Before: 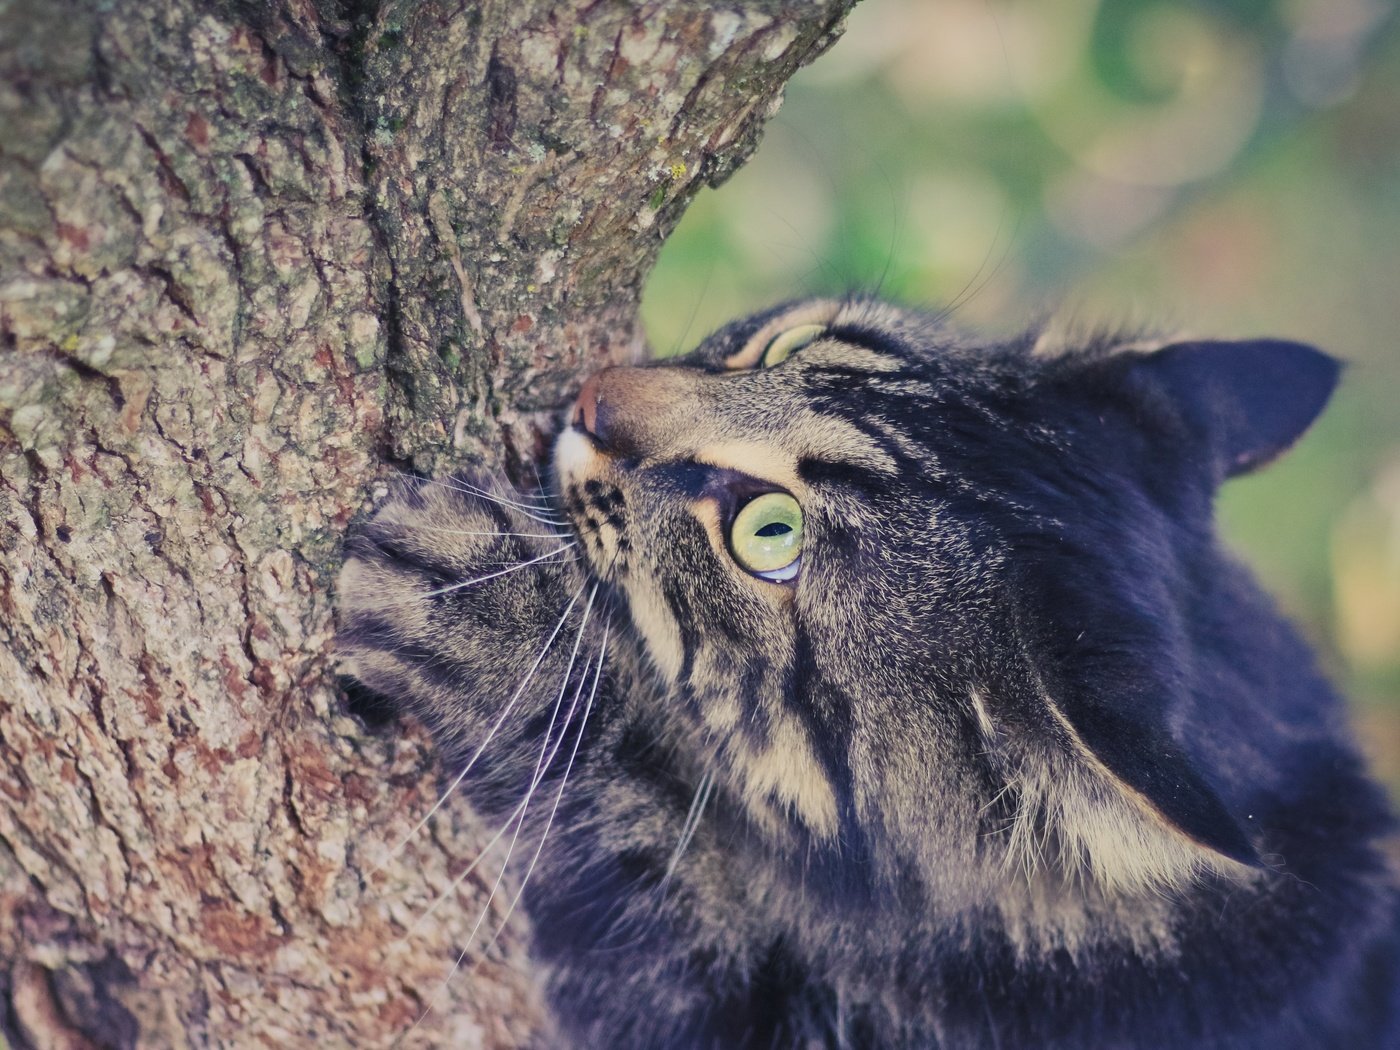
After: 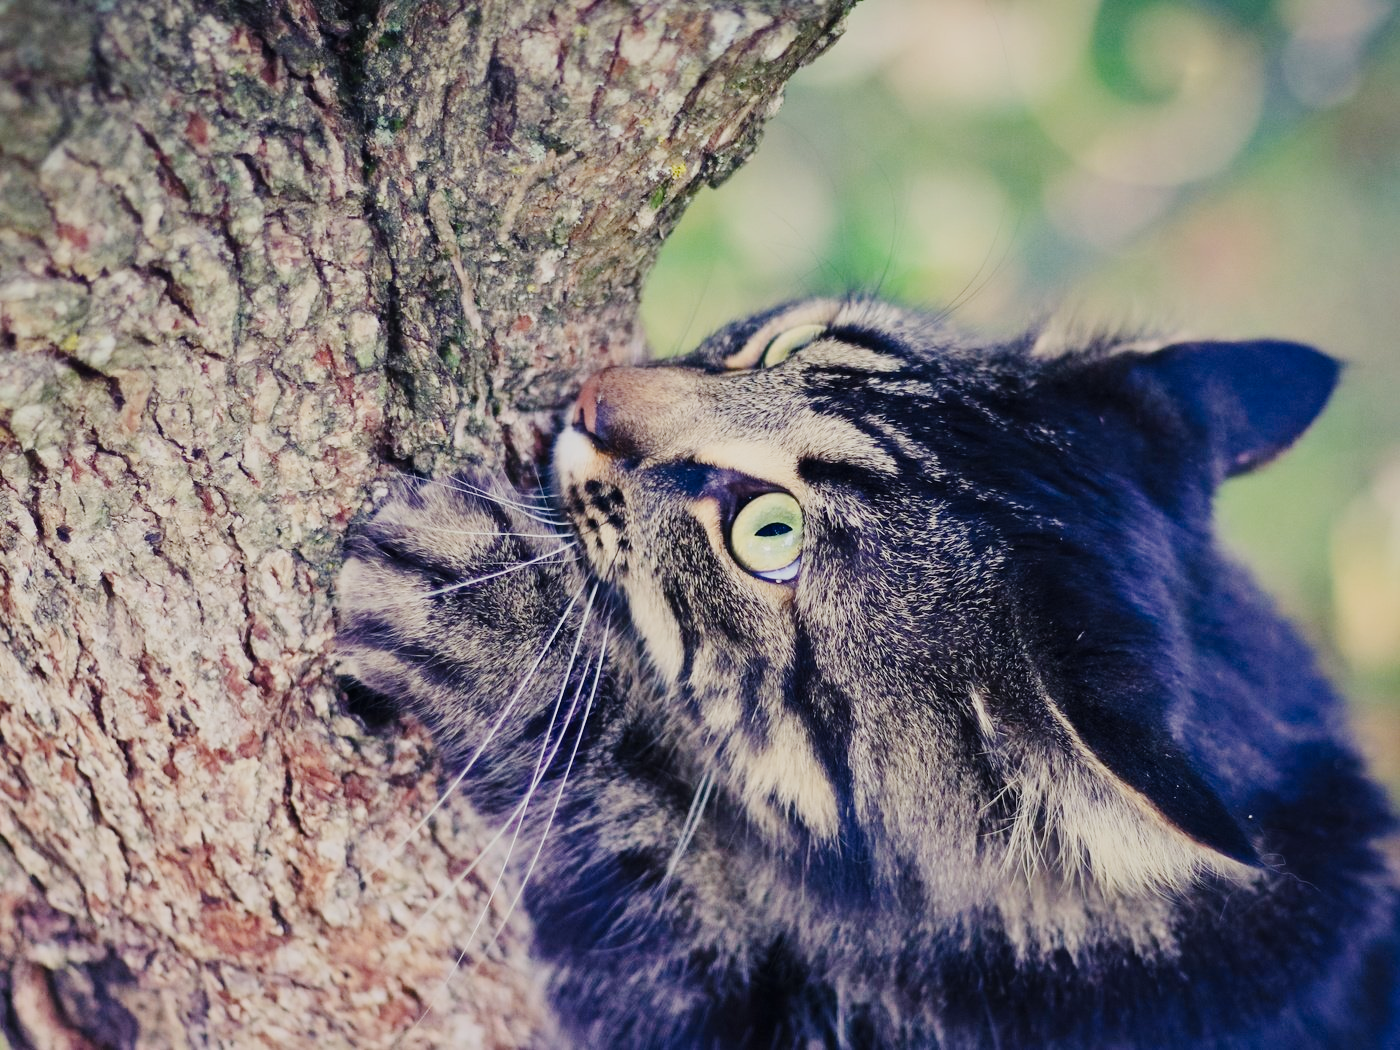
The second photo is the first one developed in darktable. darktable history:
tone curve: curves: ch0 [(0, 0) (0.049, 0.01) (0.154, 0.081) (0.491, 0.56) (0.739, 0.794) (0.992, 0.937)]; ch1 [(0, 0) (0.172, 0.123) (0.317, 0.272) (0.401, 0.422) (0.499, 0.497) (0.531, 0.54) (0.615, 0.603) (0.741, 0.783) (1, 1)]; ch2 [(0, 0) (0.411, 0.424) (0.462, 0.483) (0.544, 0.56) (0.686, 0.638) (1, 1)], preserve colors none
